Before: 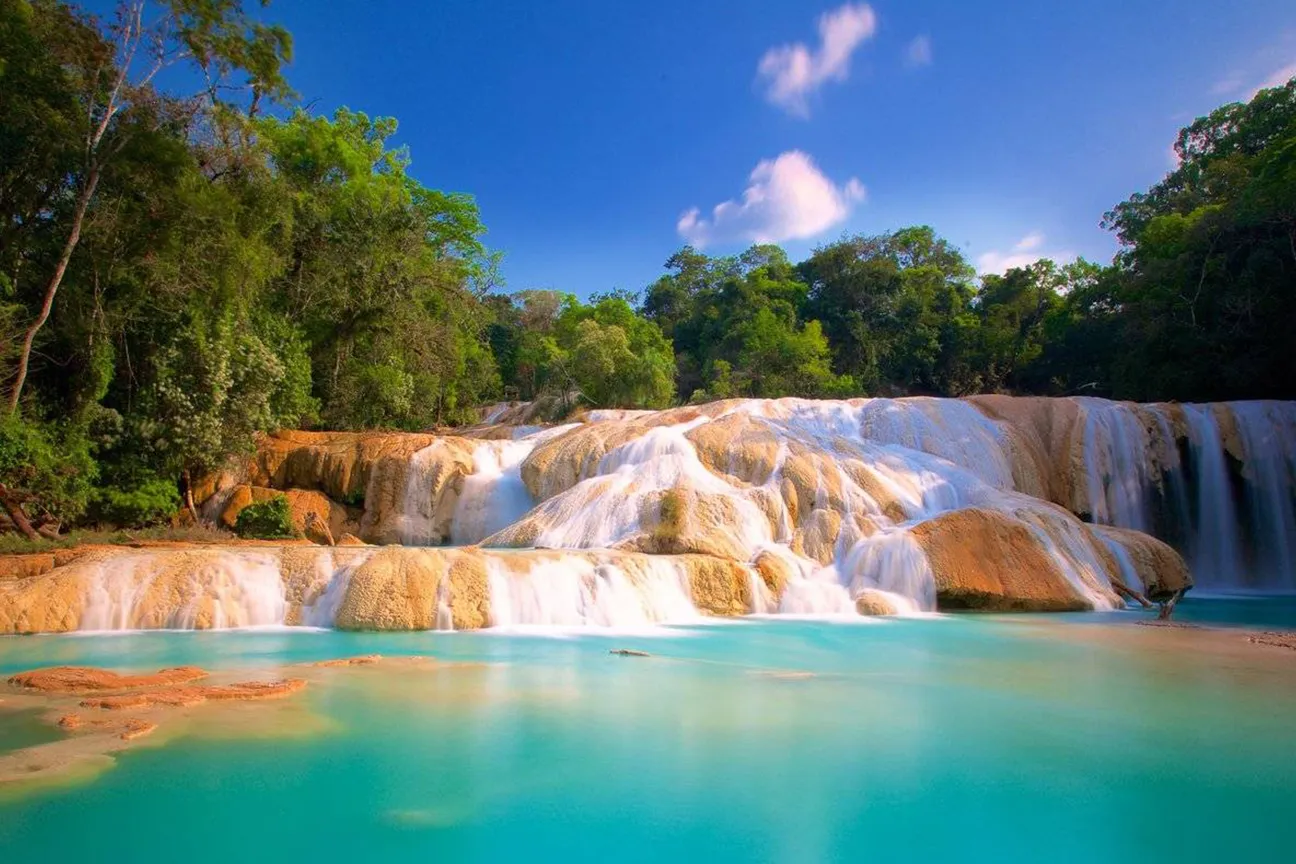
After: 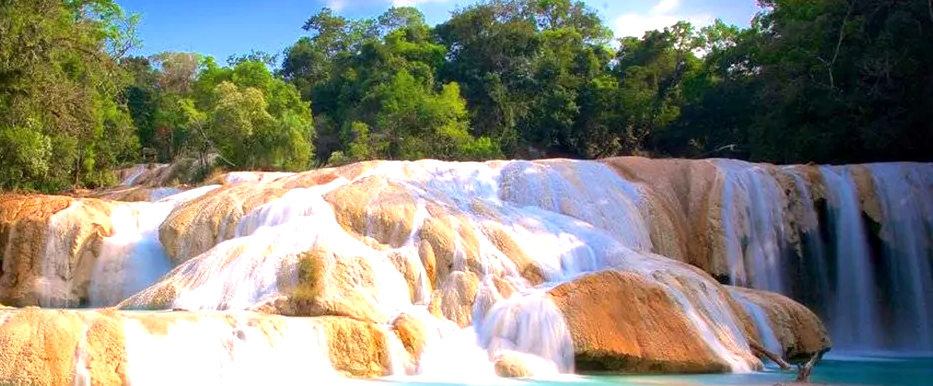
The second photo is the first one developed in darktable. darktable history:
exposure: exposure 0.645 EV, compensate highlight preservation false
local contrast: mode bilateral grid, contrast 20, coarseness 49, detail 120%, midtone range 0.2
crop and rotate: left 27.968%, top 27.574%, bottom 27.696%
